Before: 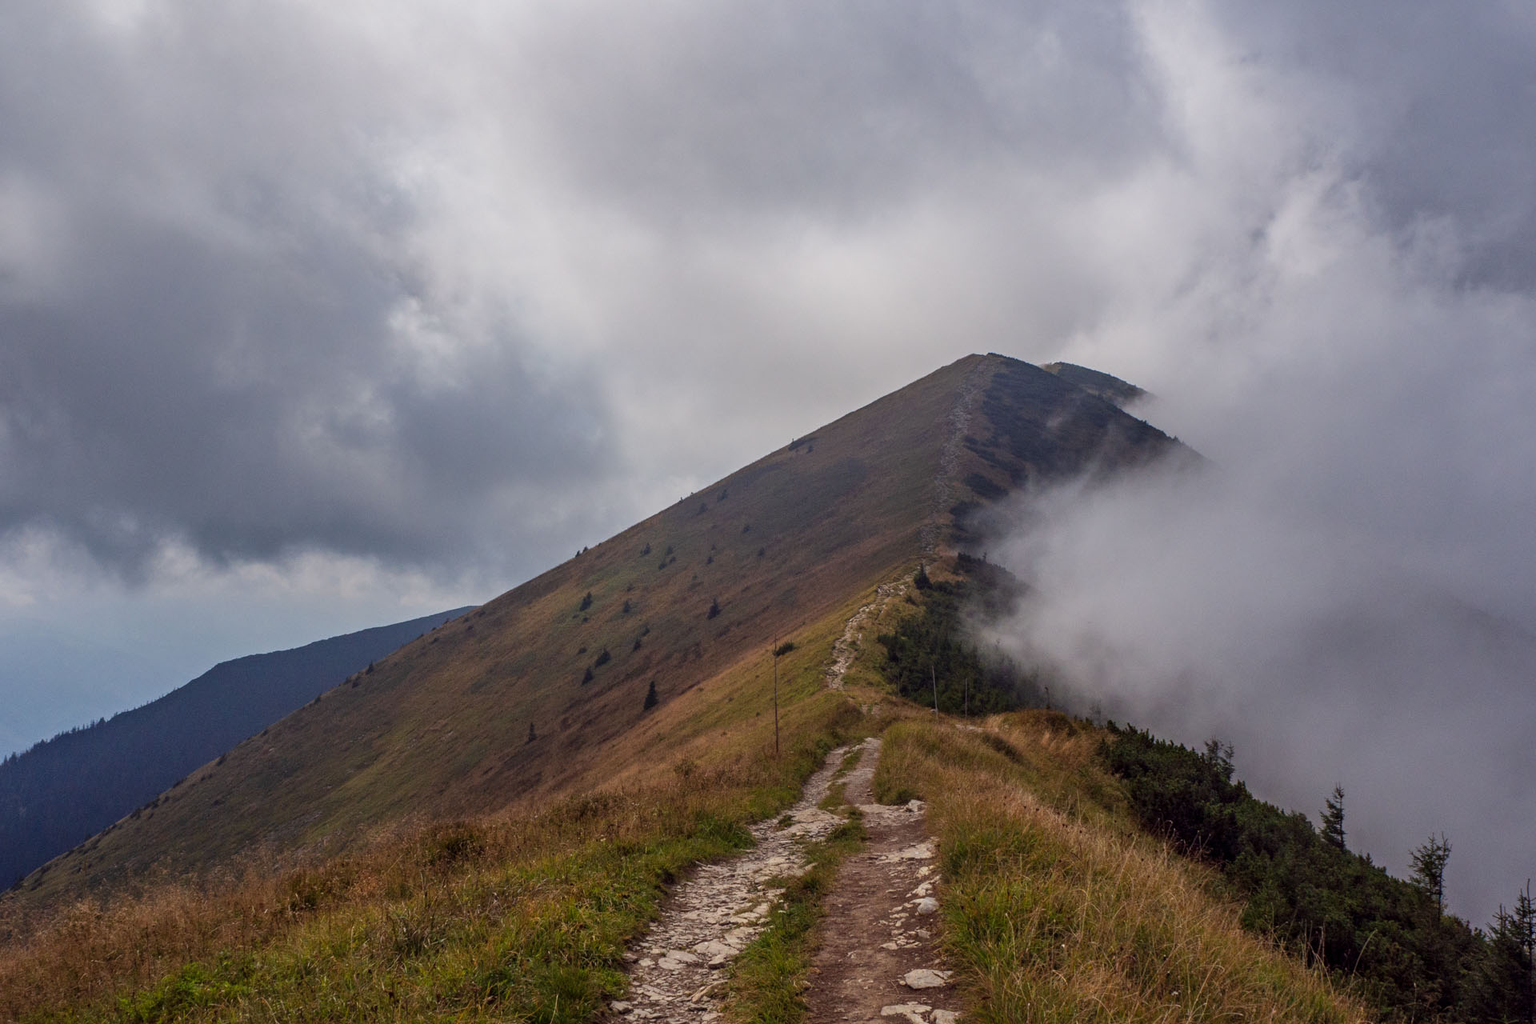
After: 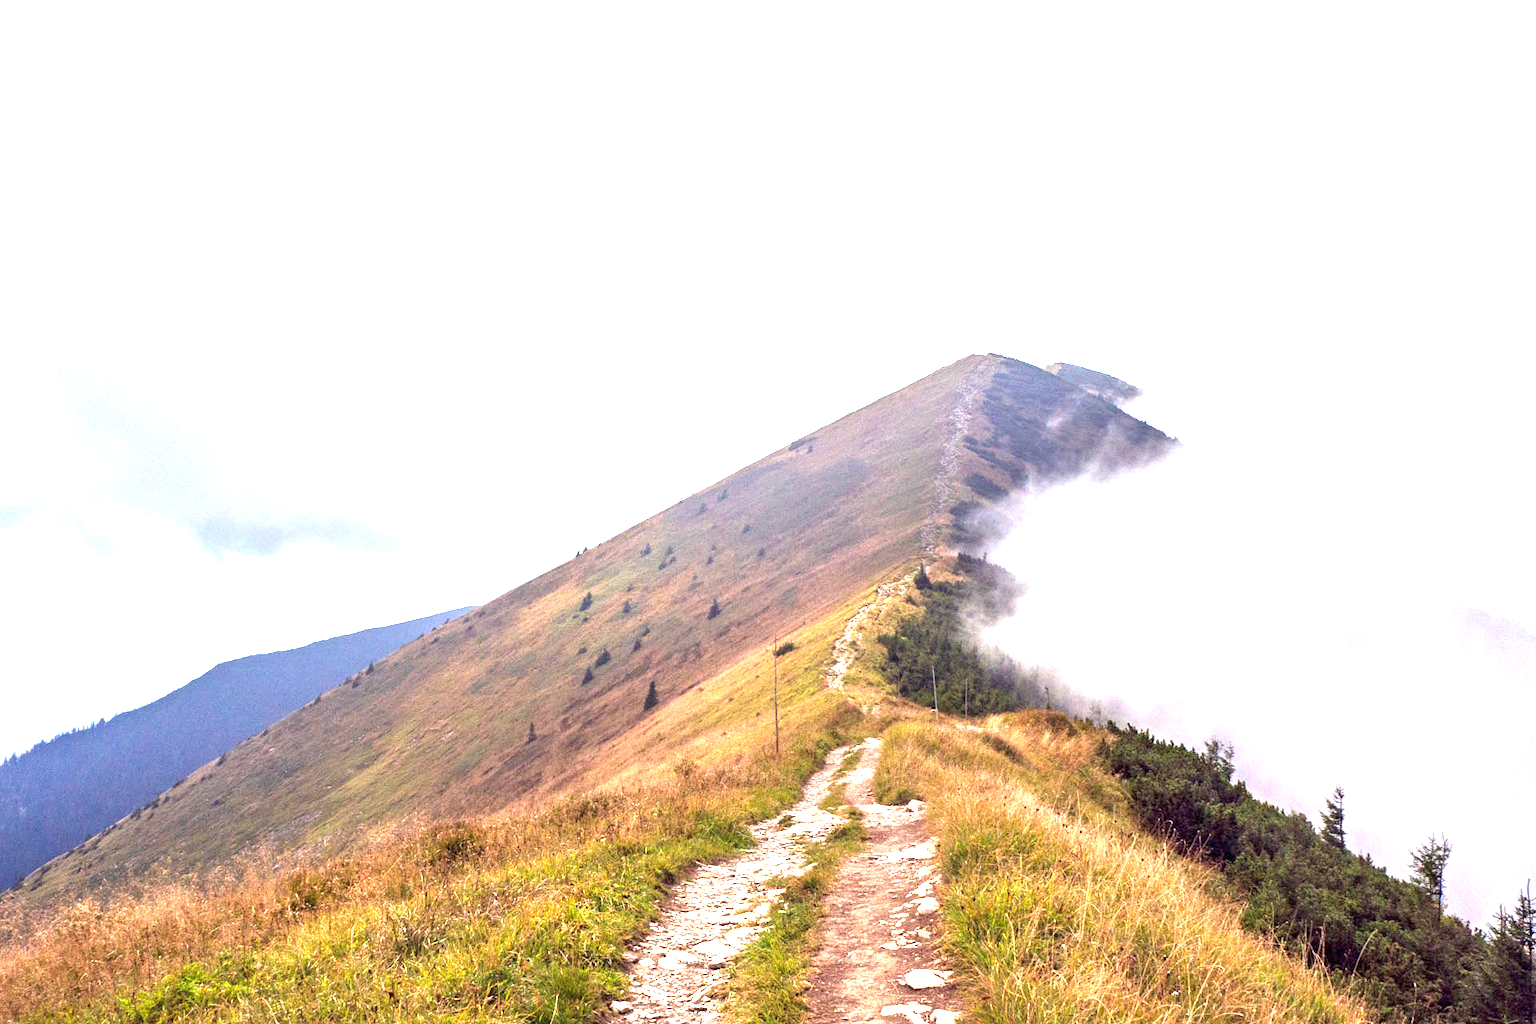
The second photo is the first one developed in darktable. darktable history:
exposure: exposure 0.527 EV, compensate exposure bias true, compensate highlight preservation false
color calibration: illuminant custom, x 0.344, y 0.36, temperature 5025.68 K
